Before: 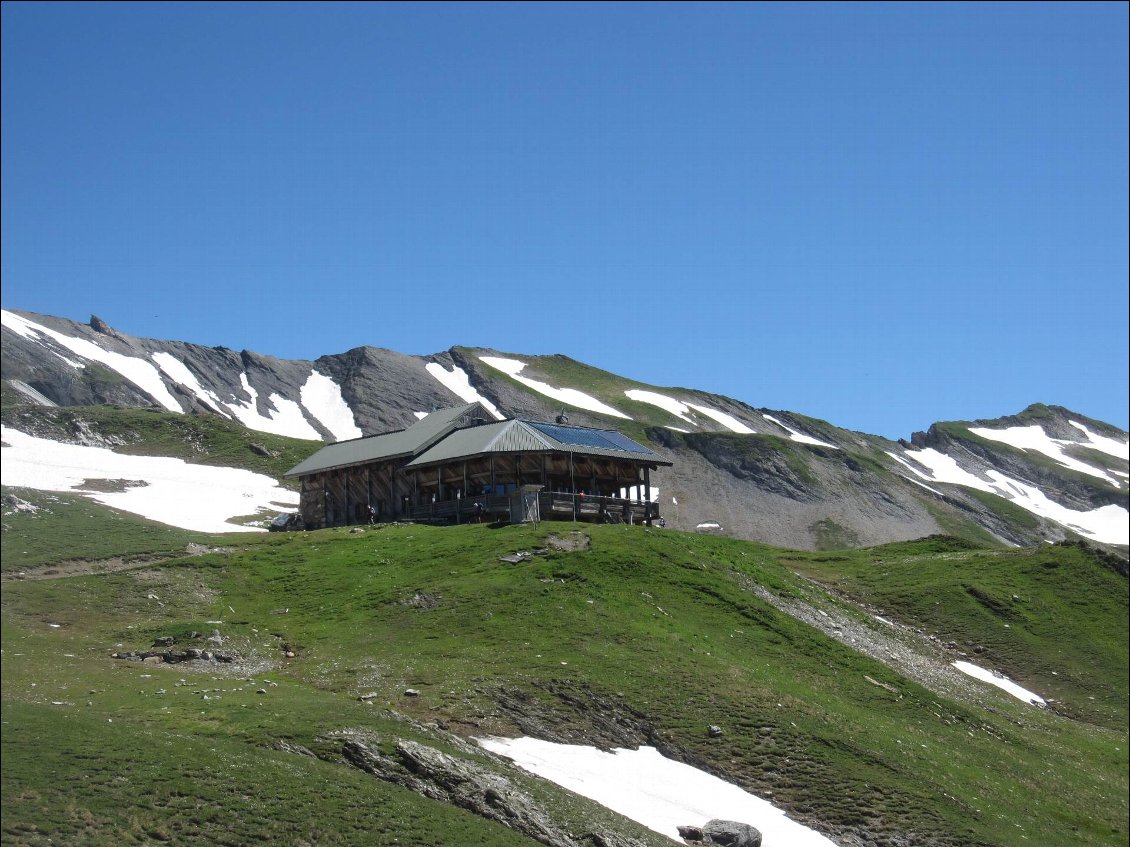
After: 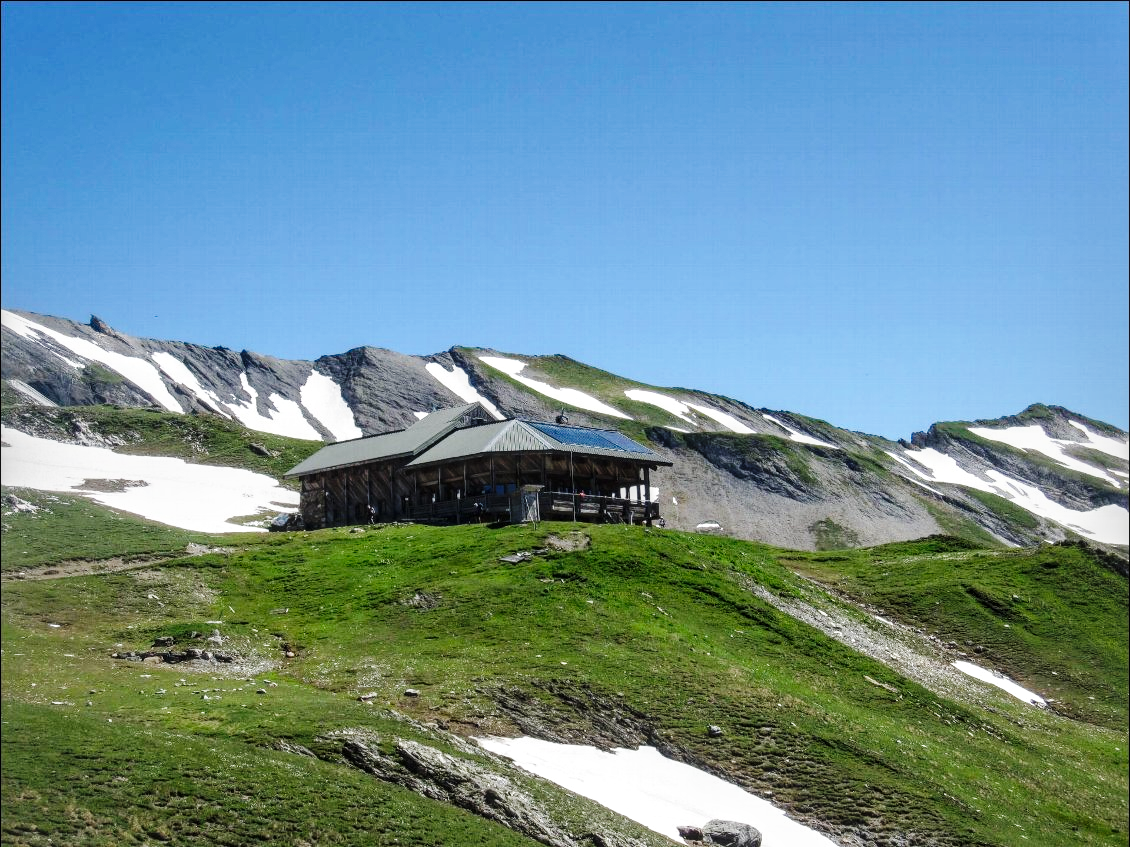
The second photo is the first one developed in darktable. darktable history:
base curve: curves: ch0 [(0, 0) (0.036, 0.025) (0.121, 0.166) (0.206, 0.329) (0.605, 0.79) (1, 1)], preserve colors none
local contrast: on, module defaults
